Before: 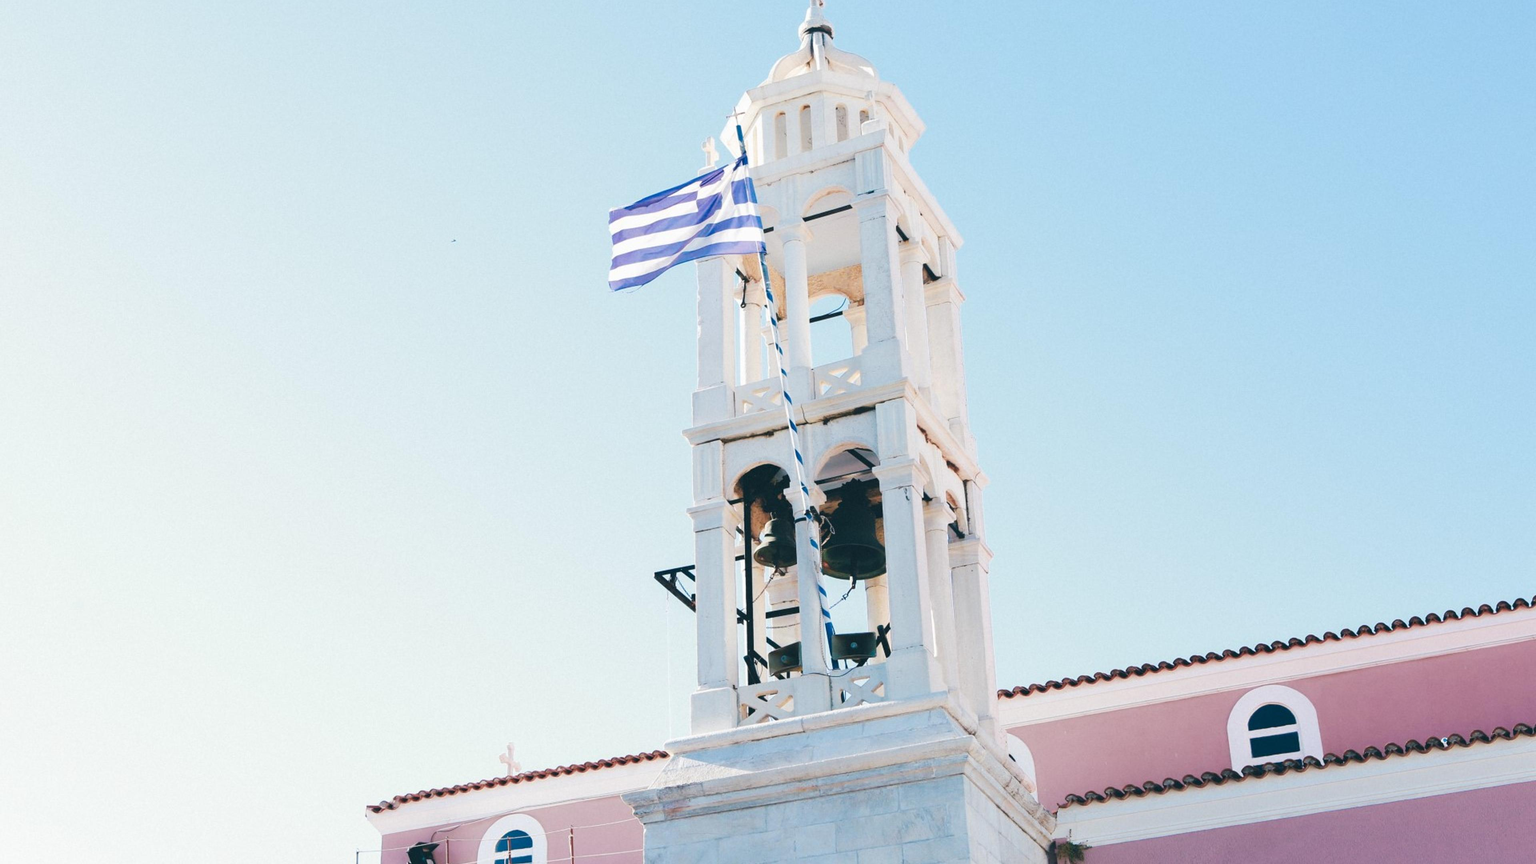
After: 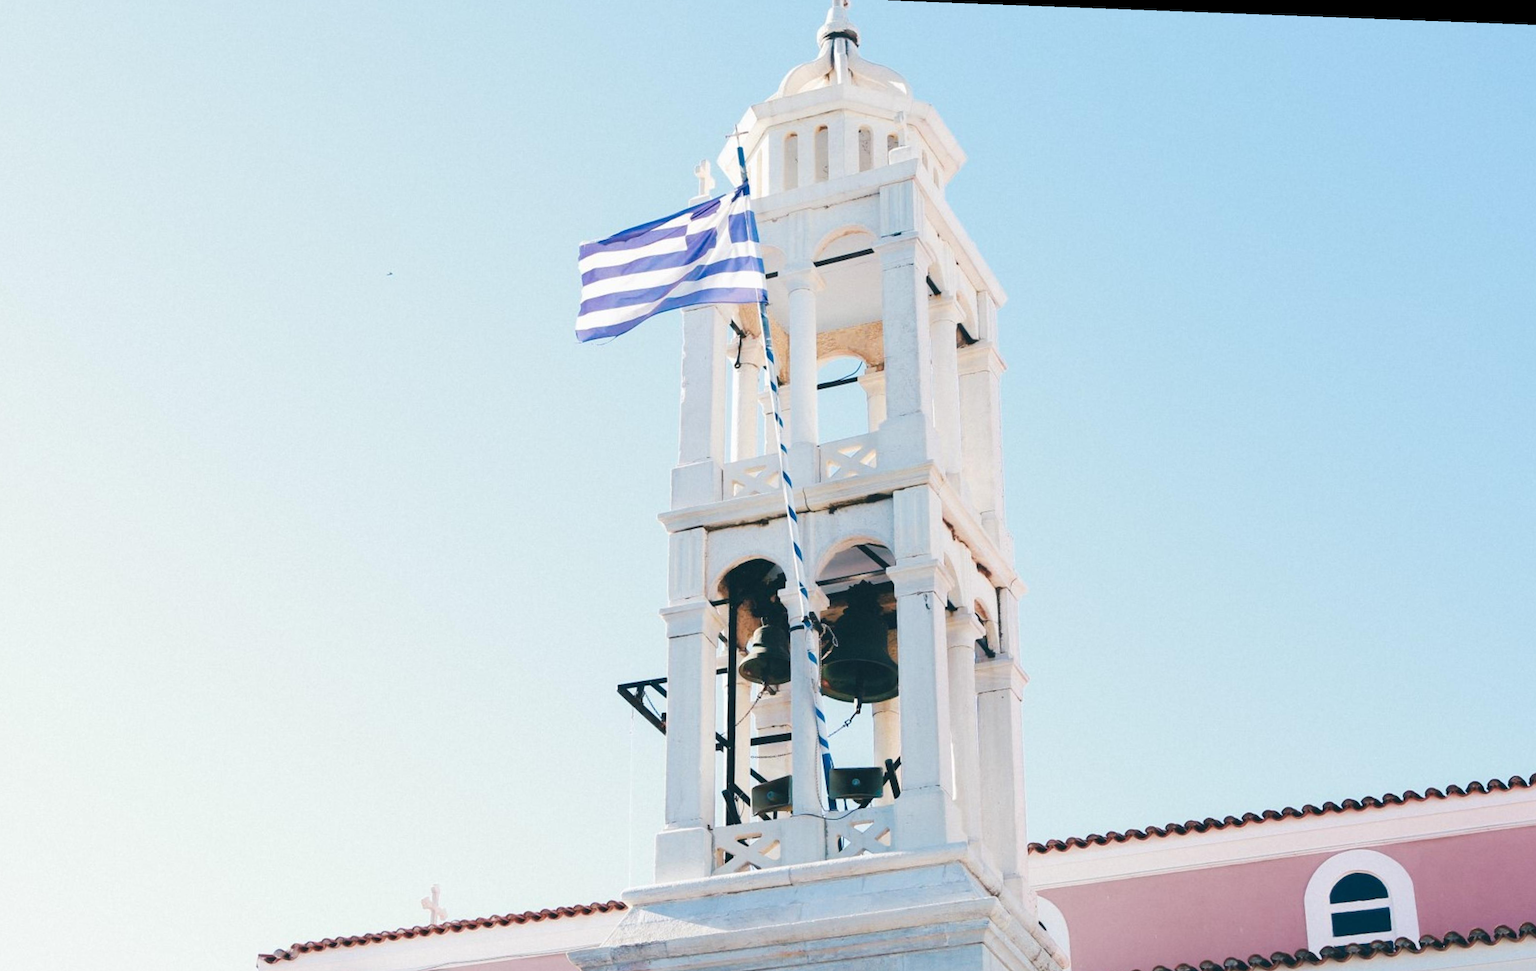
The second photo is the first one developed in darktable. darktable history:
rotate and perspective: rotation 2.17°, automatic cropping off
crop: left 9.929%, top 3.475%, right 9.188%, bottom 9.529%
